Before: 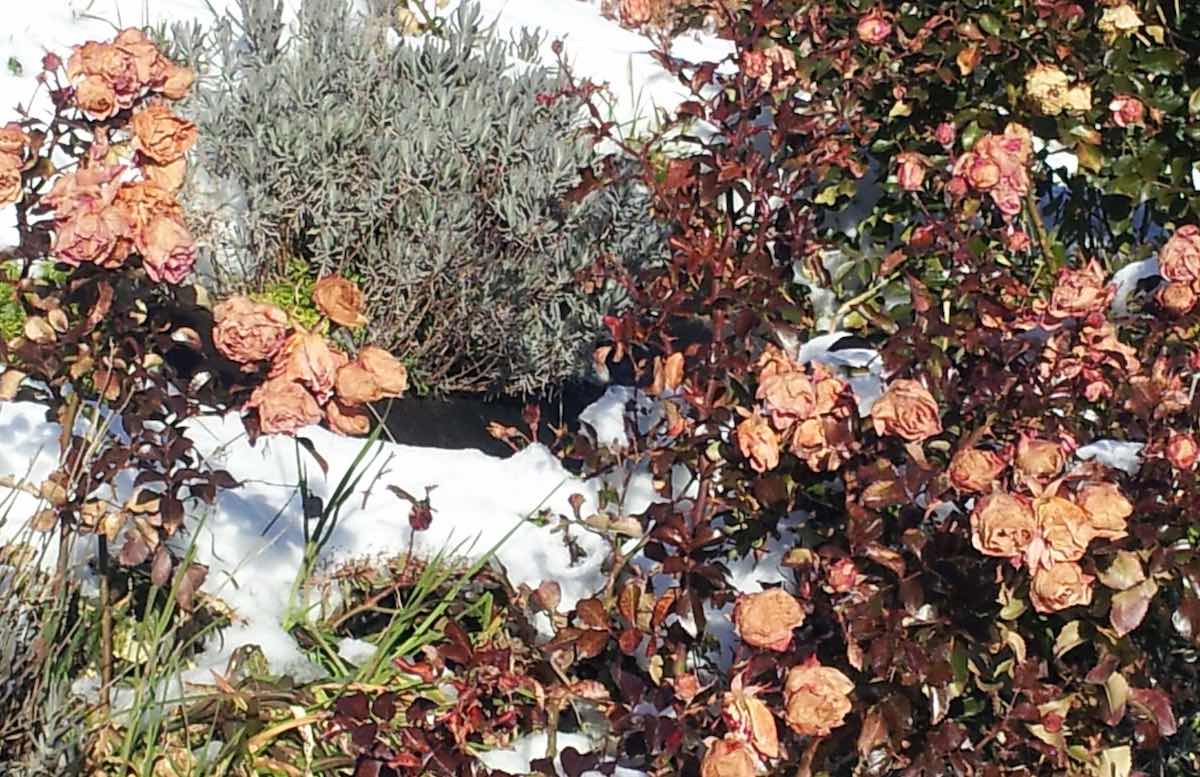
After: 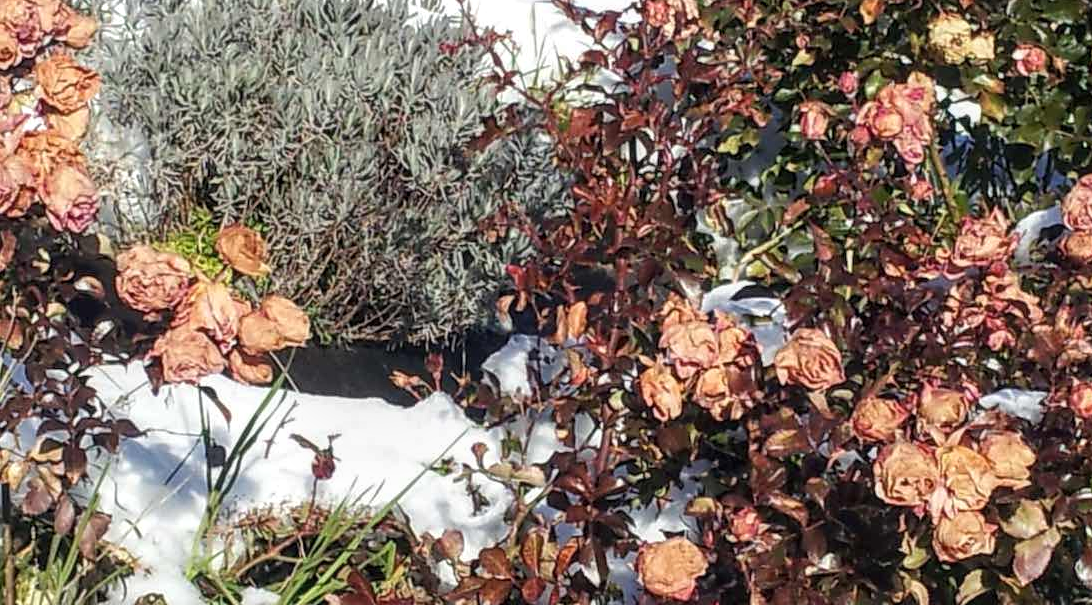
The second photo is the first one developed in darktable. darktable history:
local contrast: on, module defaults
crop: left 8.155%, top 6.611%, bottom 15.385%
